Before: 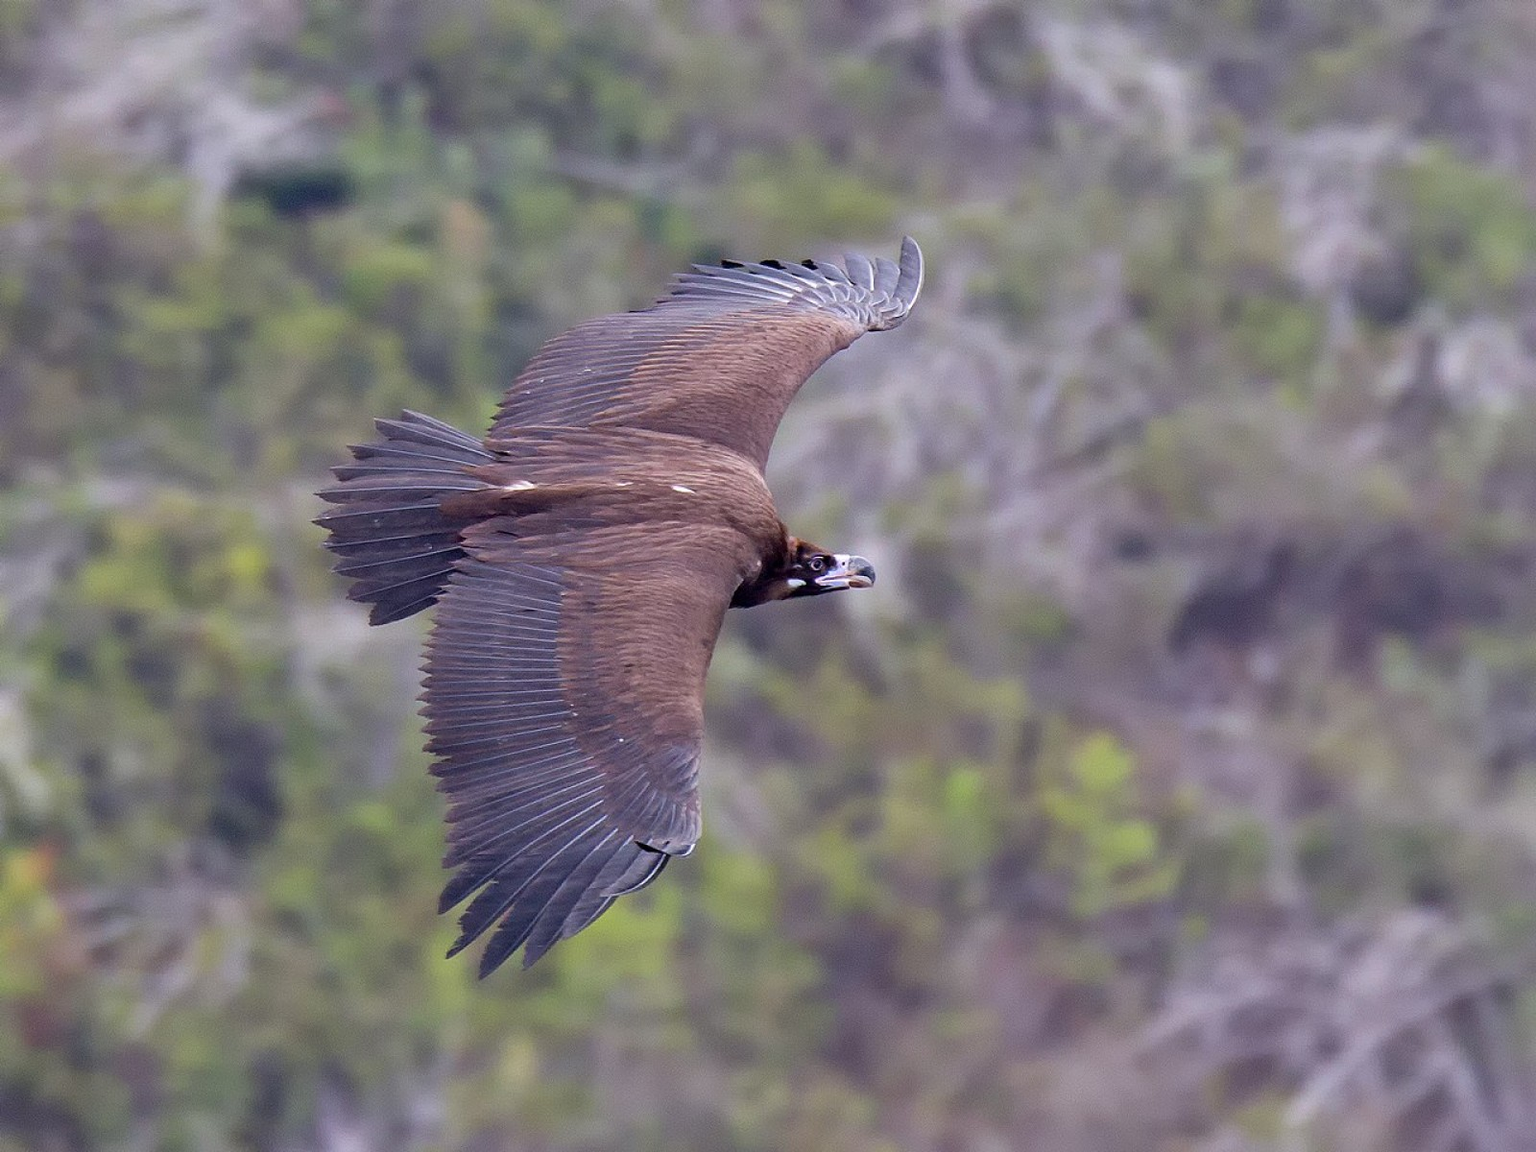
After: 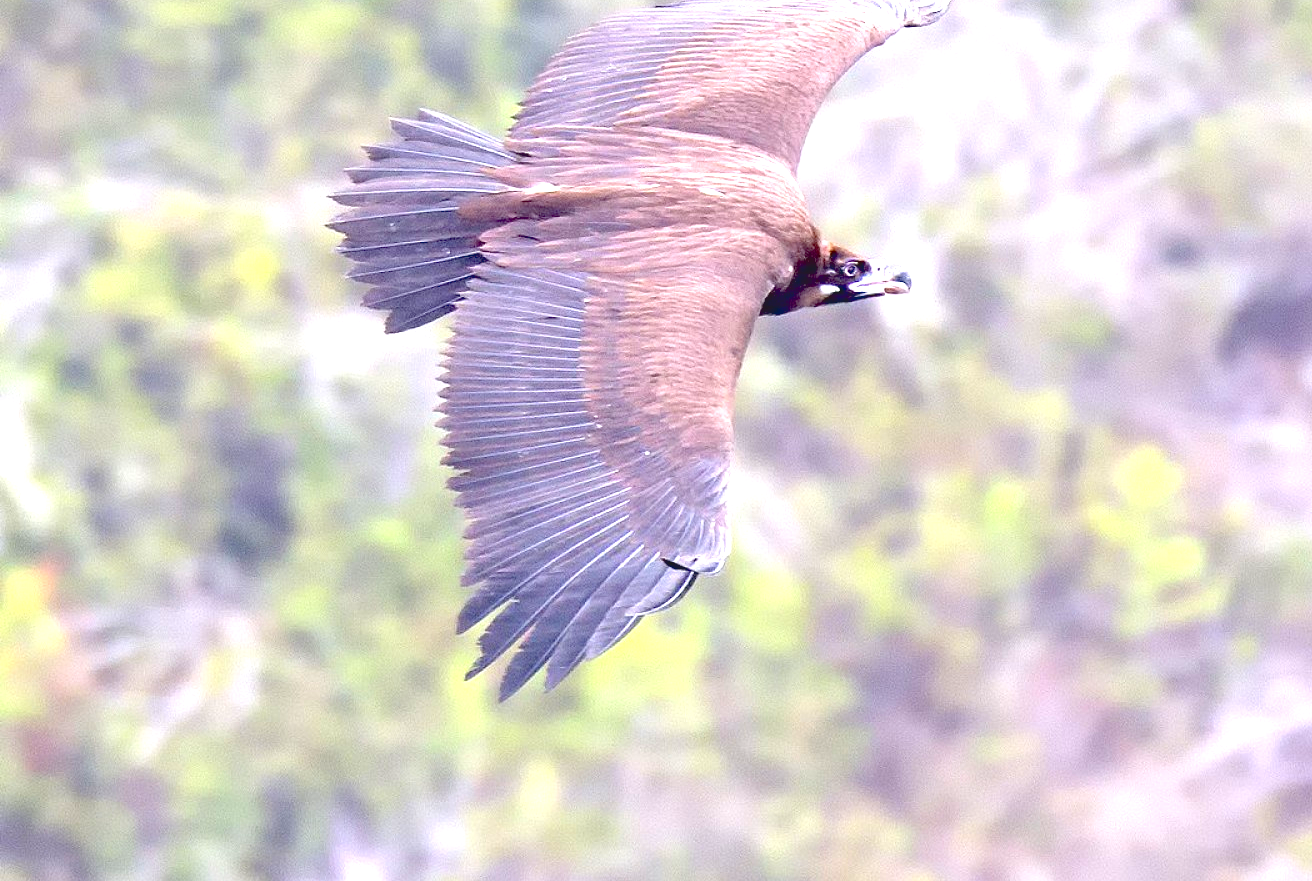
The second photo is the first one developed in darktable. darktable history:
crop: top 26.531%, right 17.959%
exposure: black level correction 0.005, exposure 2.084 EV, compensate highlight preservation false
contrast brightness saturation: contrast -0.15, brightness 0.05, saturation -0.12
